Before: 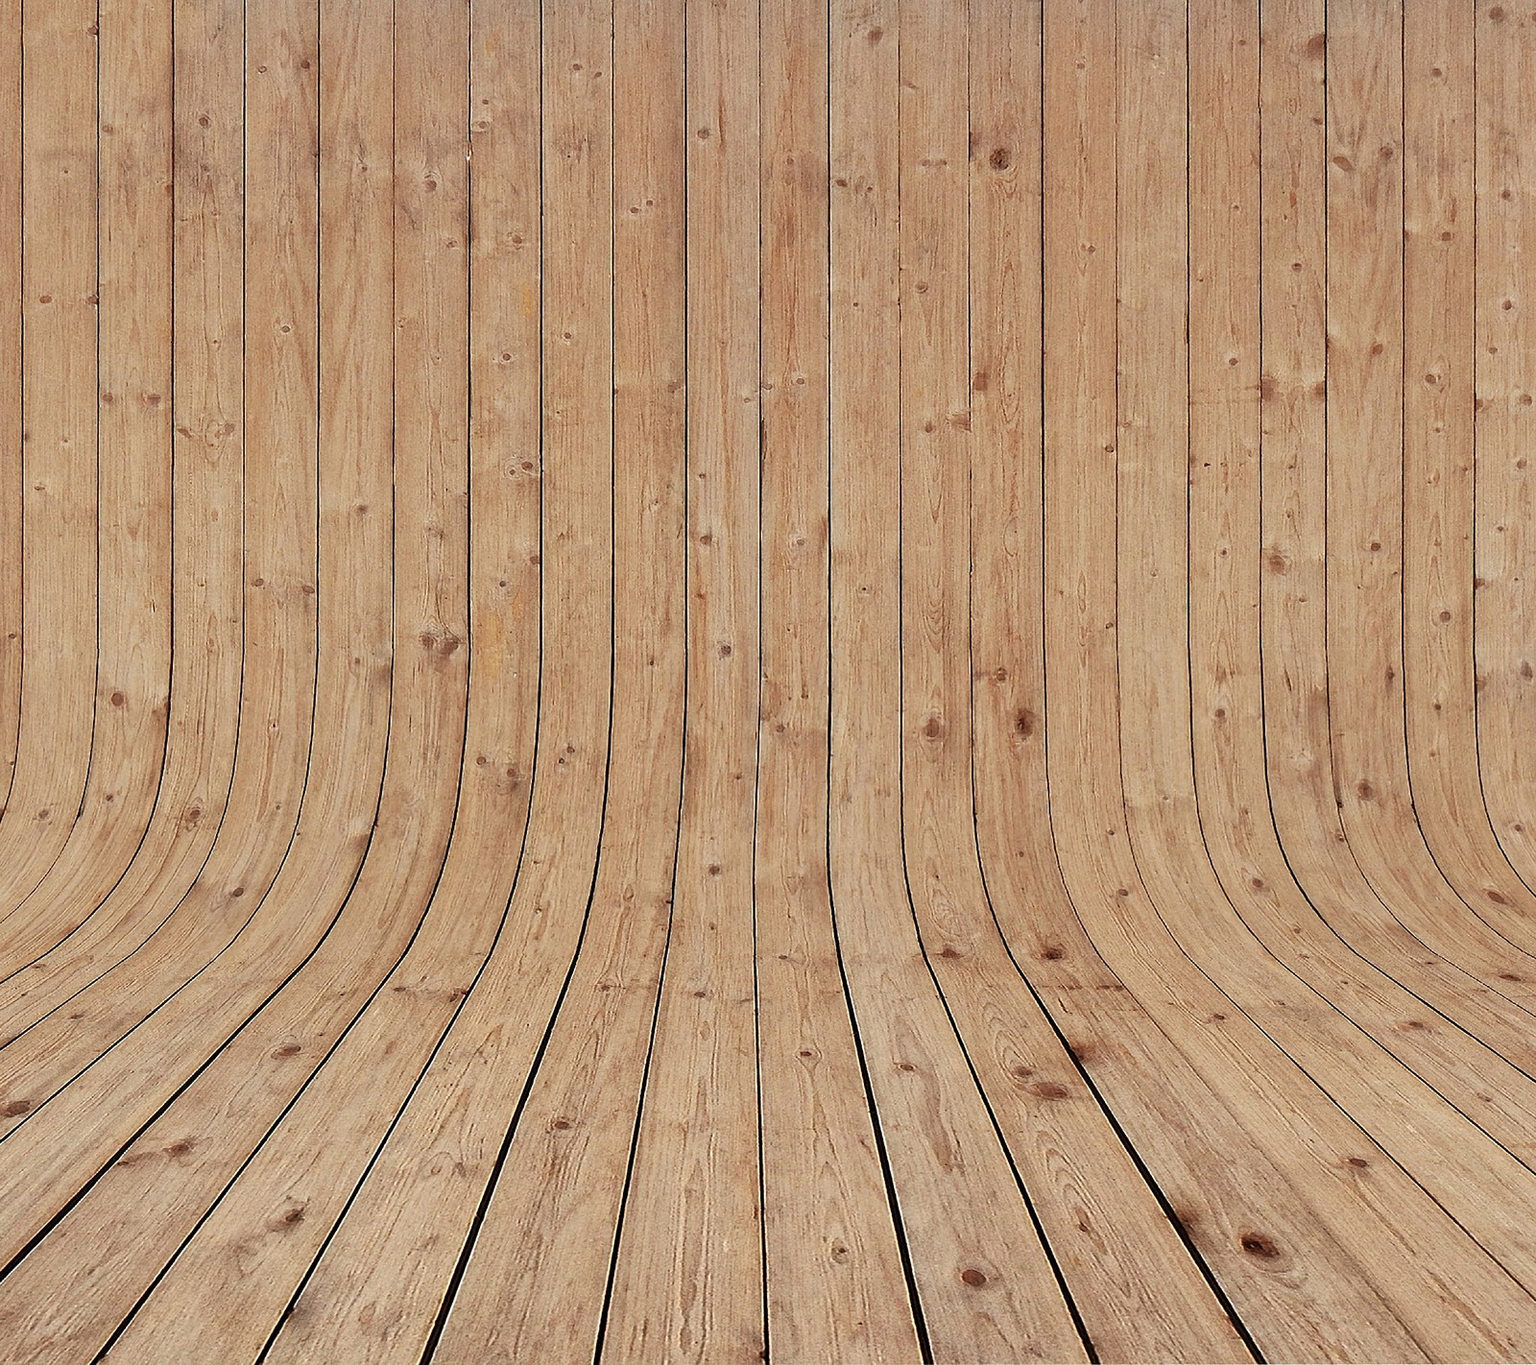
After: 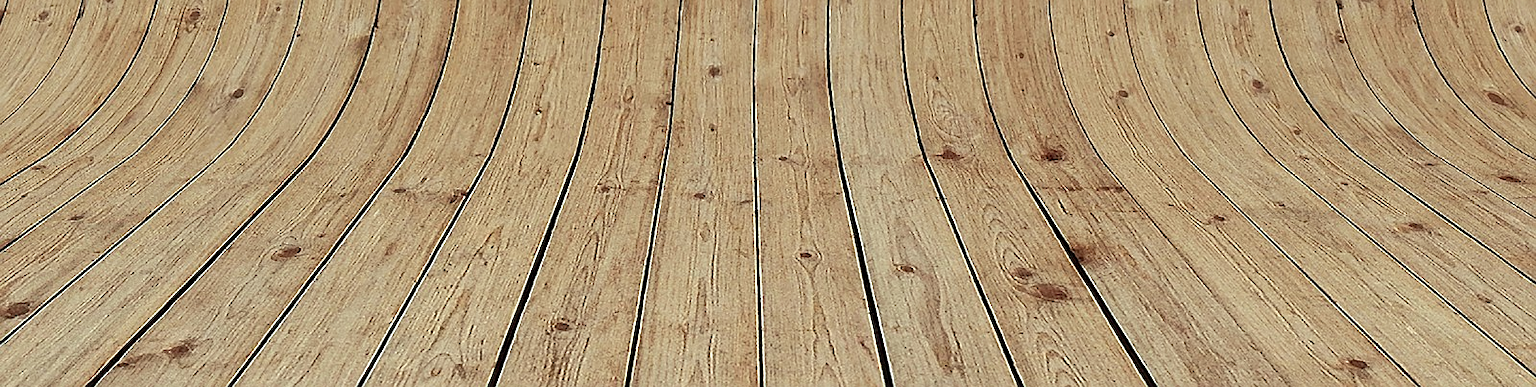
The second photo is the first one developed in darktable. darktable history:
crop and rotate: top 58.563%, bottom 13.023%
tone curve: curves: ch0 [(0, 0) (0.003, 0.003) (0.011, 0.01) (0.025, 0.023) (0.044, 0.042) (0.069, 0.065) (0.1, 0.094) (0.136, 0.128) (0.177, 0.167) (0.224, 0.211) (0.277, 0.261) (0.335, 0.315) (0.399, 0.375) (0.468, 0.441) (0.543, 0.543) (0.623, 0.623) (0.709, 0.709) (0.801, 0.801) (0.898, 0.898) (1, 1)]
sharpen: amount 0.499
color correction: highlights a* -6.59, highlights b* 0.606
